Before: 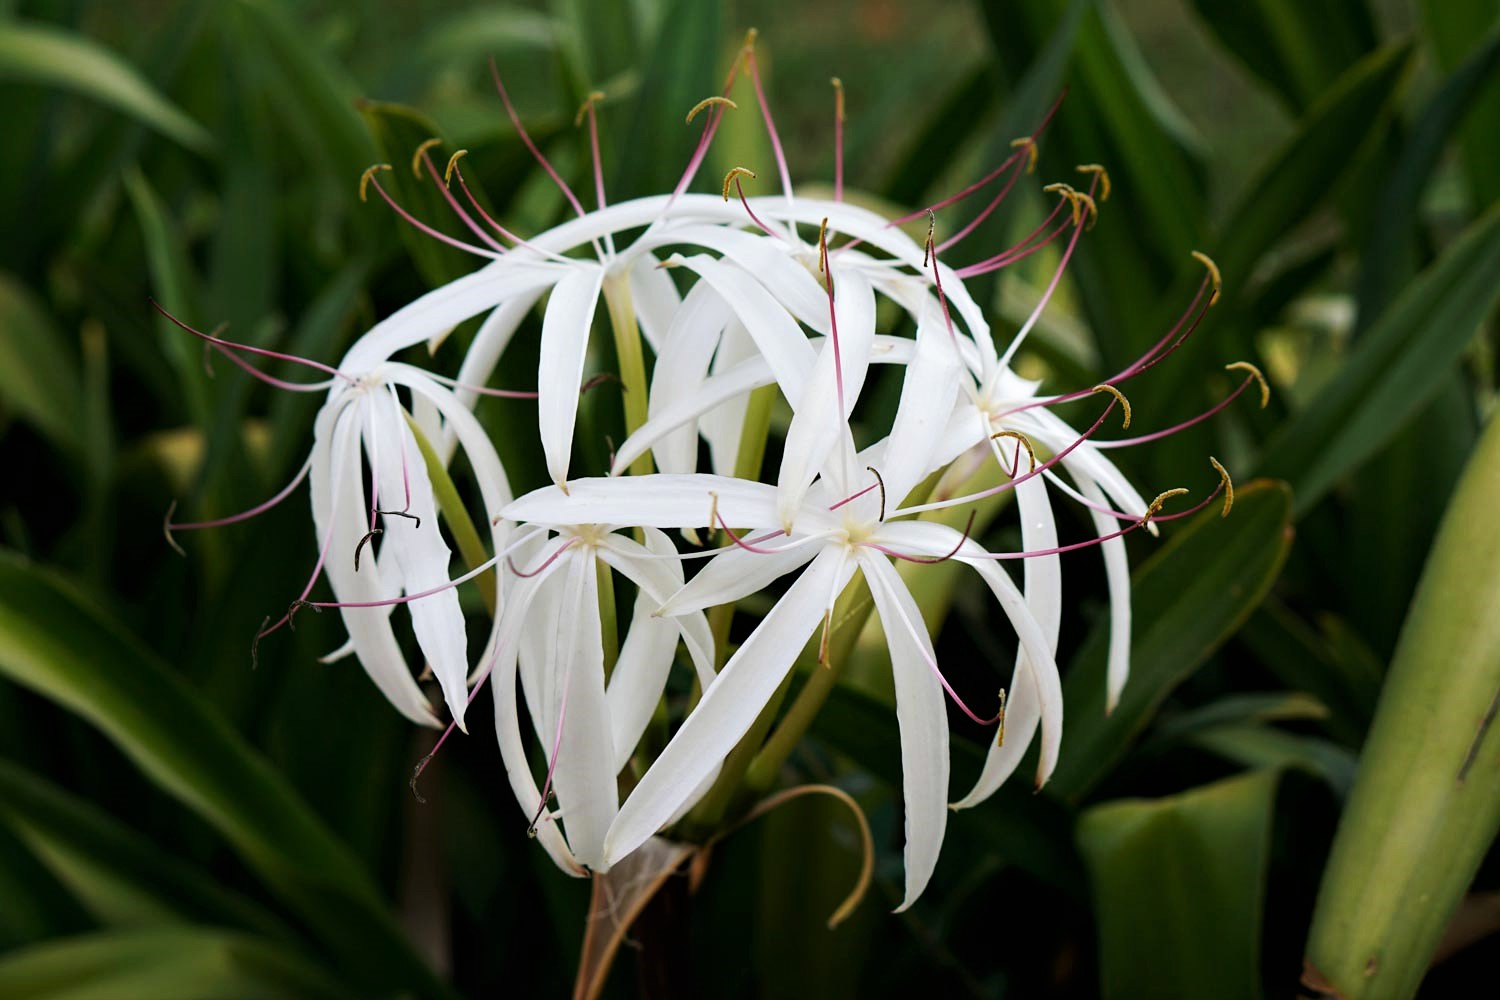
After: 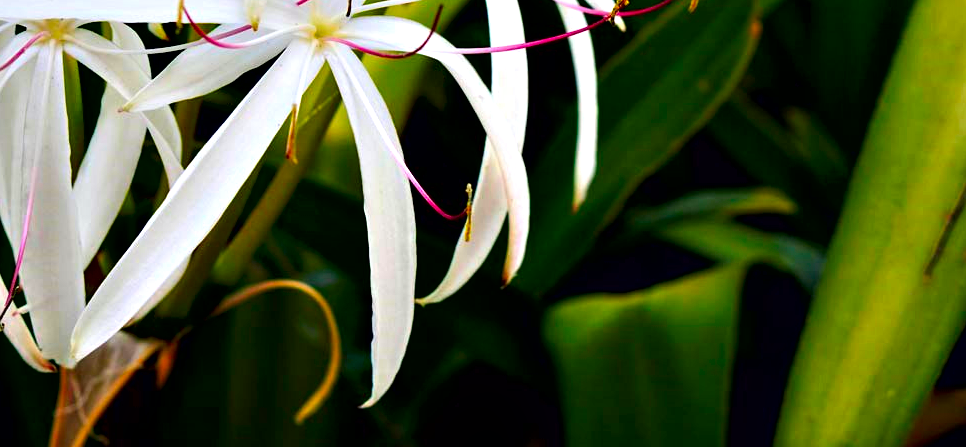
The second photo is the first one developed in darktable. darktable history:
color correction: highlights b* 0.005, saturation 2.12
crop and rotate: left 35.599%, top 50.502%, bottom 4.781%
contrast brightness saturation: saturation -0.081
contrast equalizer: y [[0.6 ×6], [0.55 ×6], [0 ×6], [0 ×6], [0 ×6]]
